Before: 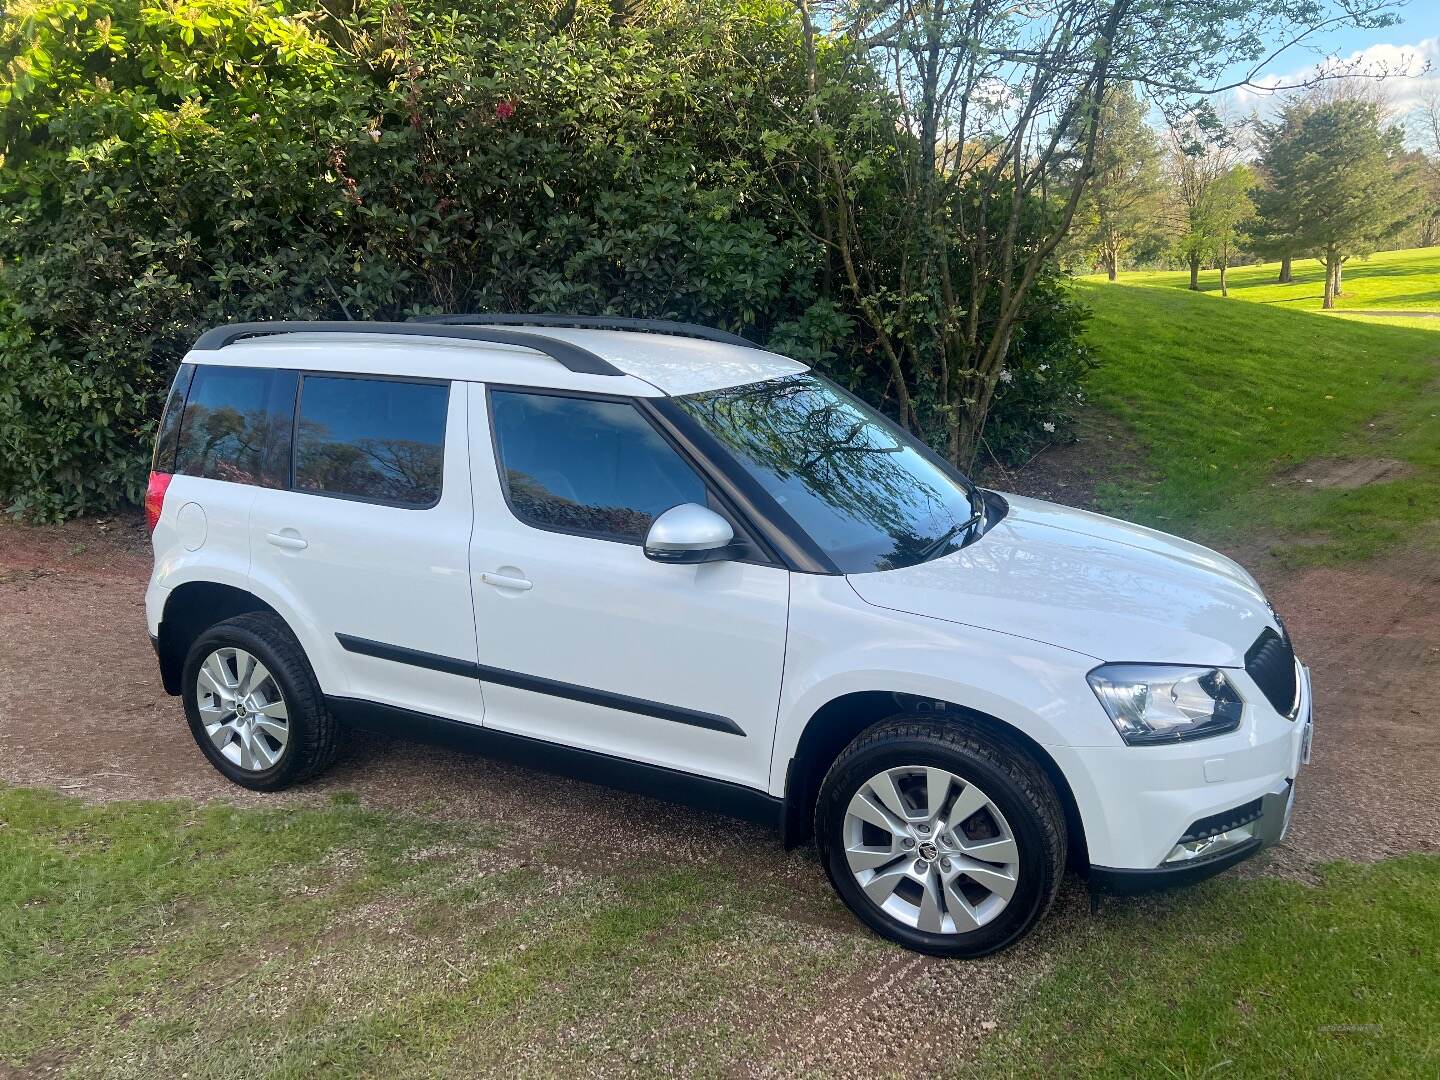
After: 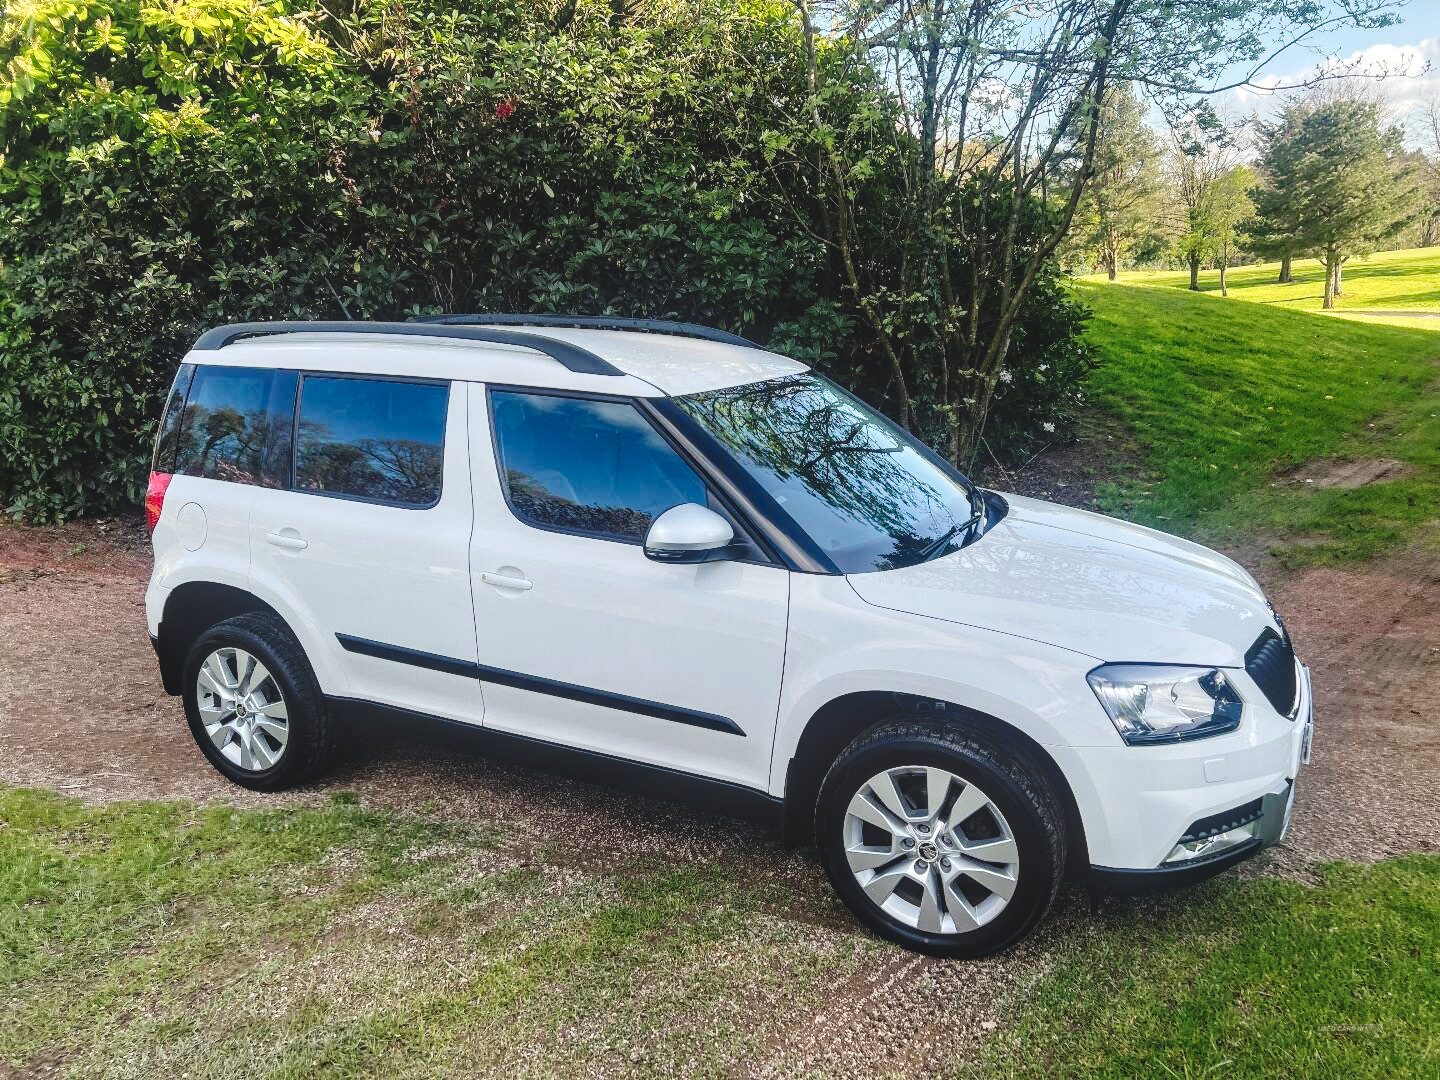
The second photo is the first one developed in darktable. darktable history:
exposure: black level correction -0.014, exposure -0.193 EV, compensate highlight preservation false
tone curve: curves: ch0 [(0, 0) (0.003, 0.14) (0.011, 0.141) (0.025, 0.141) (0.044, 0.142) (0.069, 0.146) (0.1, 0.151) (0.136, 0.16) (0.177, 0.182) (0.224, 0.214) (0.277, 0.272) (0.335, 0.35) (0.399, 0.453) (0.468, 0.548) (0.543, 0.634) (0.623, 0.715) (0.709, 0.778) (0.801, 0.848) (0.898, 0.902) (1, 1)], preserve colors none
local contrast: detail 150%
